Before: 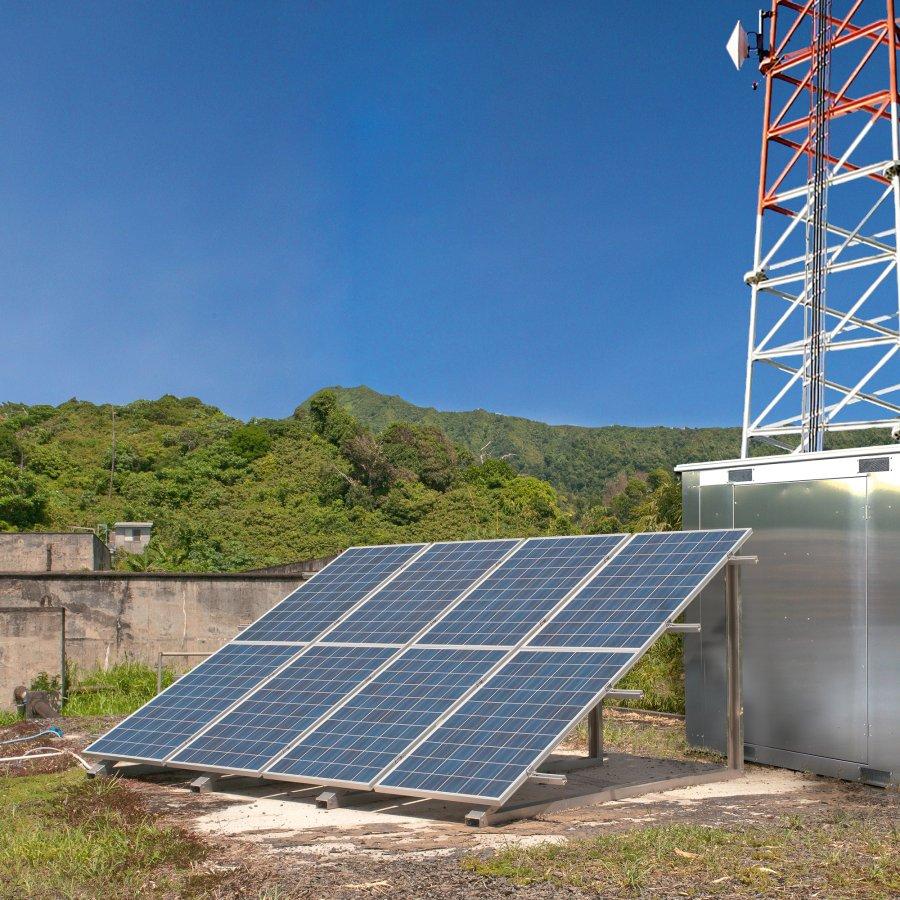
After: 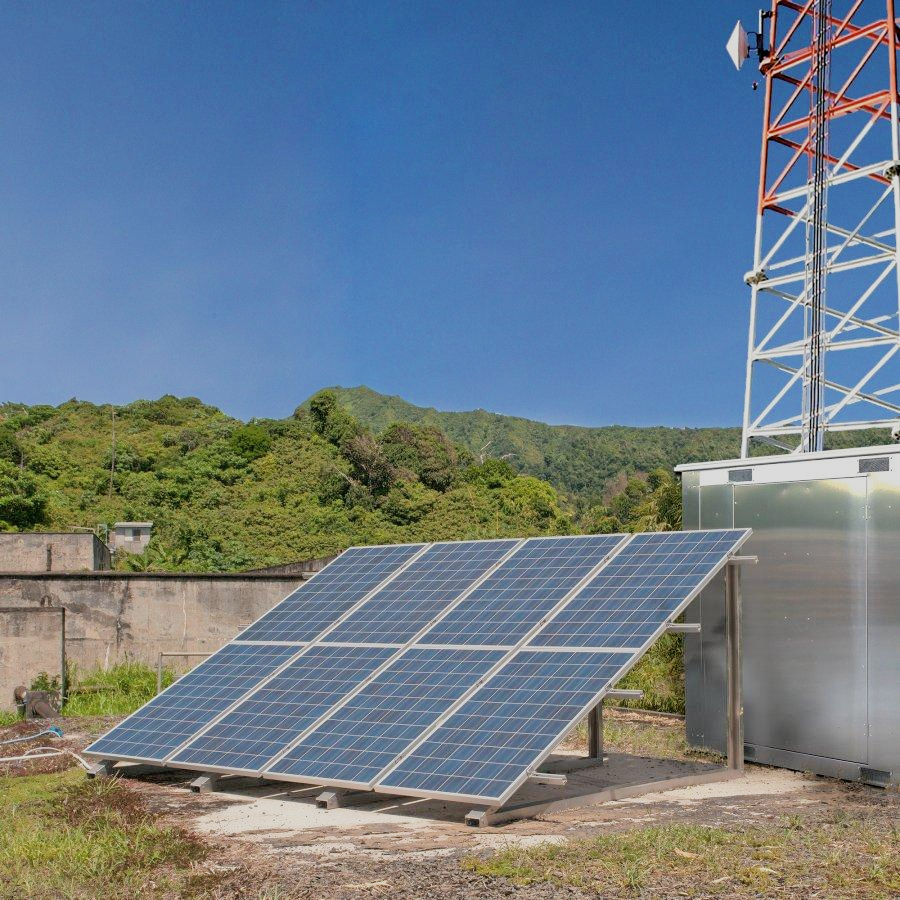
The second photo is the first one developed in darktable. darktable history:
white balance: emerald 1
filmic rgb: black relative exposure -7.65 EV, white relative exposure 4.56 EV, hardness 3.61
contrast brightness saturation: saturation -0.04
exposure: exposure 0.2 EV, compensate highlight preservation false
